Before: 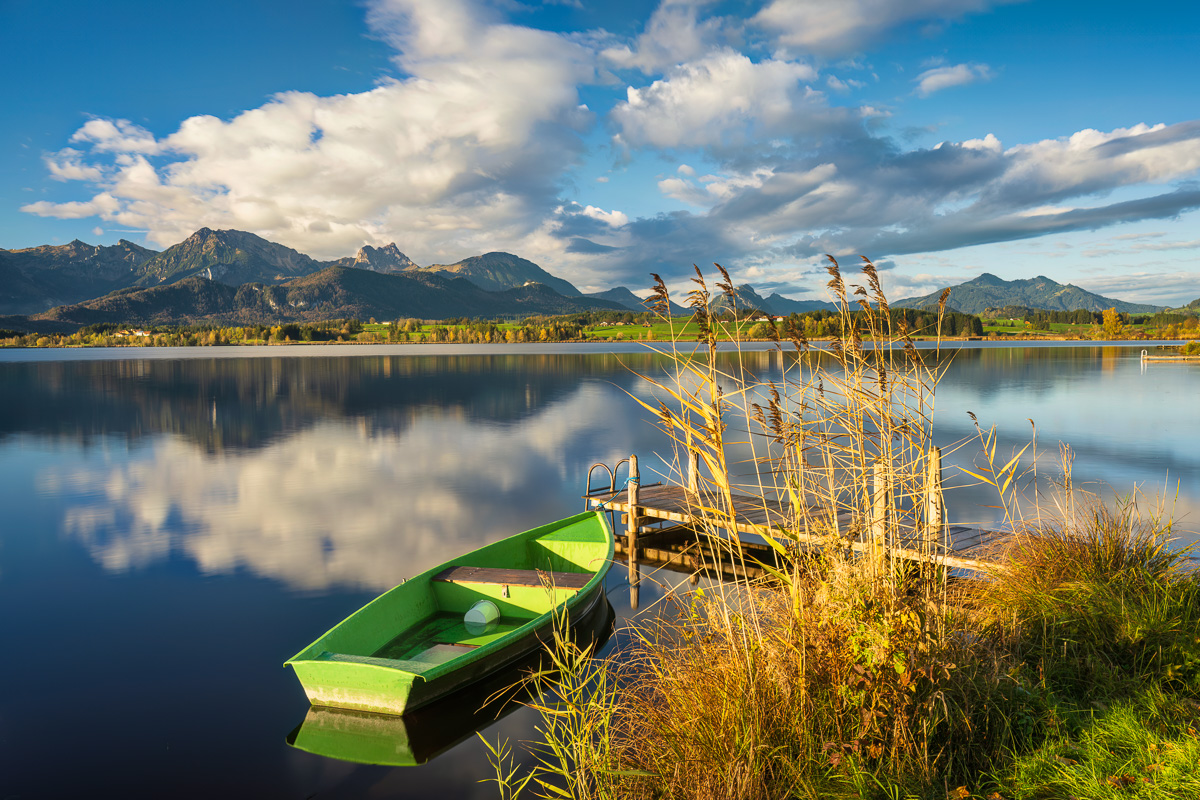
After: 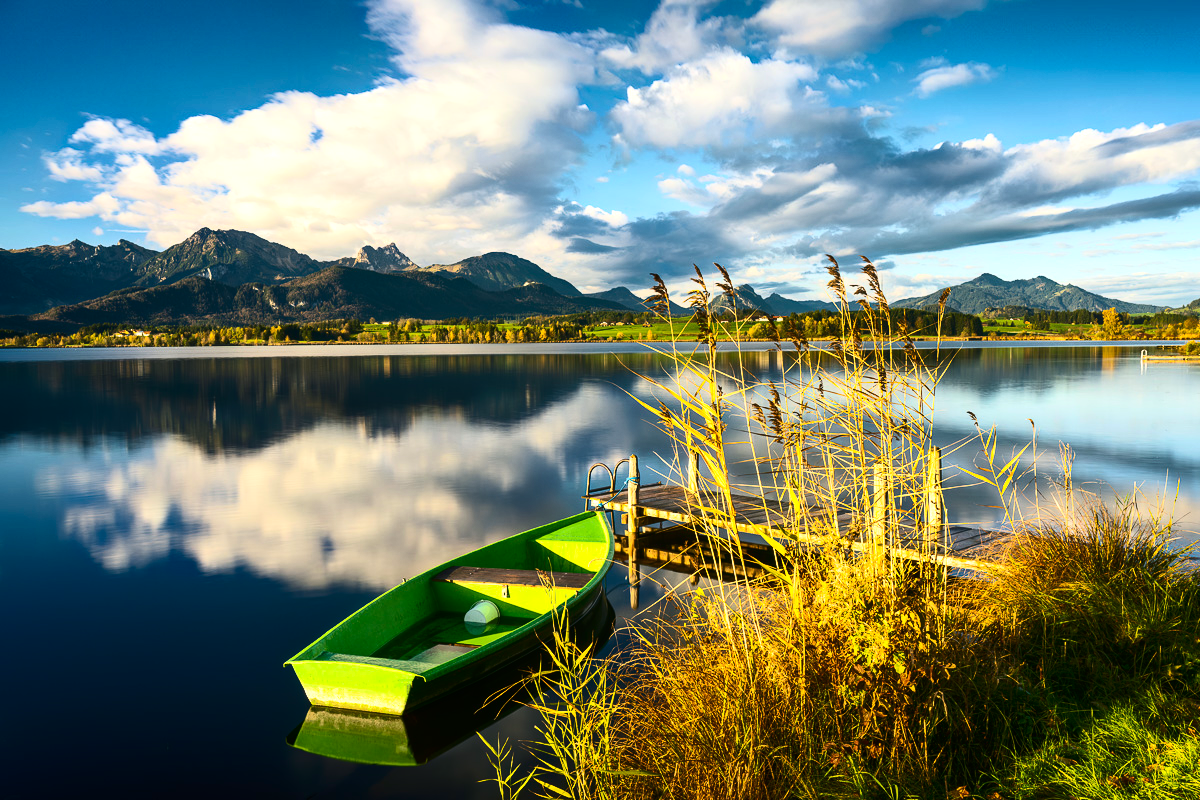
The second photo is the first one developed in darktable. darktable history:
contrast equalizer: y [[0.6 ×6], [0.55 ×6], [0 ×6], [0 ×6], [0 ×6]], mix -0.286
contrast brightness saturation: contrast 0.28
color balance rgb: shadows lift › luminance -7.462%, shadows lift › chroma 2.445%, shadows lift › hue 198.6°, perceptual saturation grading › global saturation 19.677%, perceptual brilliance grading › global brilliance 14.921%, perceptual brilliance grading › shadows -34.302%
